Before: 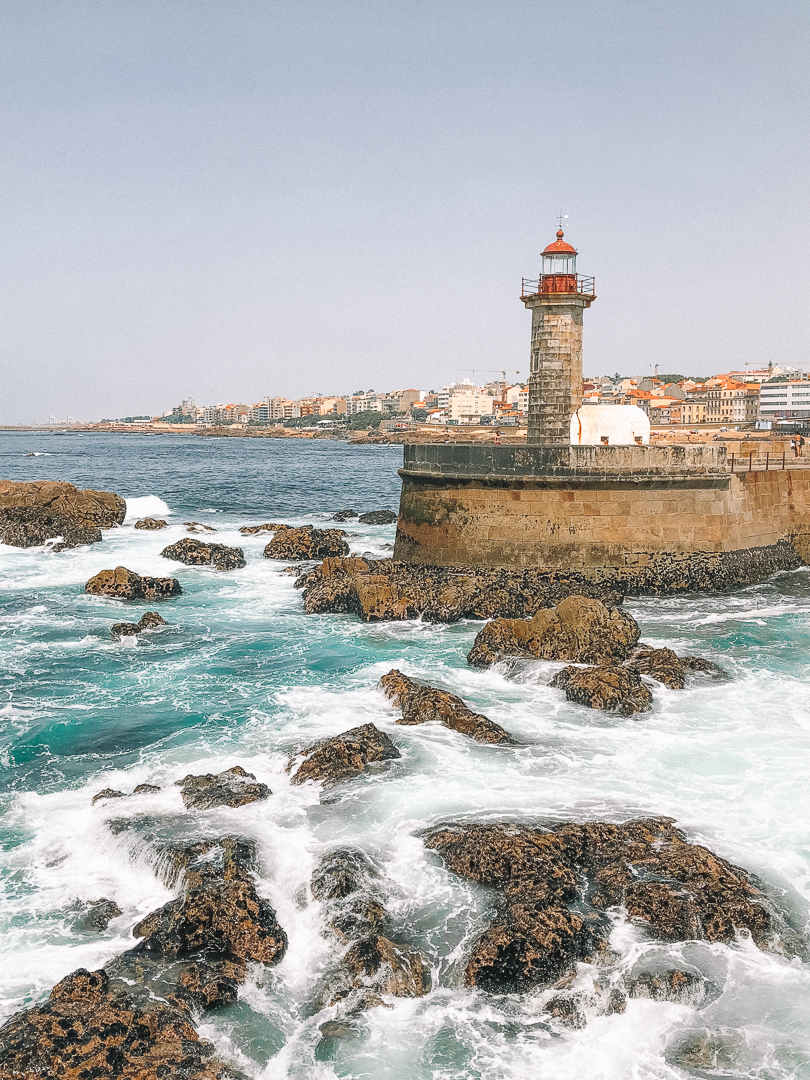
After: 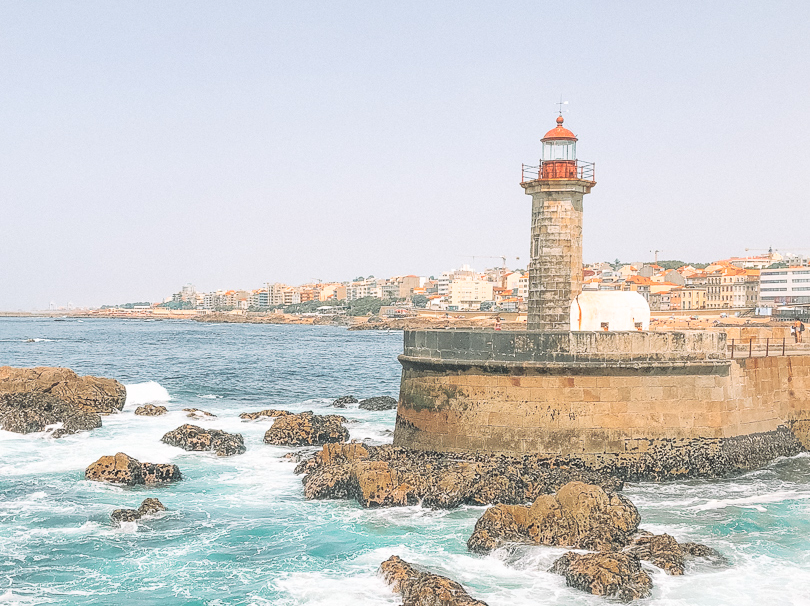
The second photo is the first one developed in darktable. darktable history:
global tonemap: drago (0.7, 100)
local contrast: mode bilateral grid, contrast 20, coarseness 50, detail 102%, midtone range 0.2
crop and rotate: top 10.605%, bottom 33.274%
